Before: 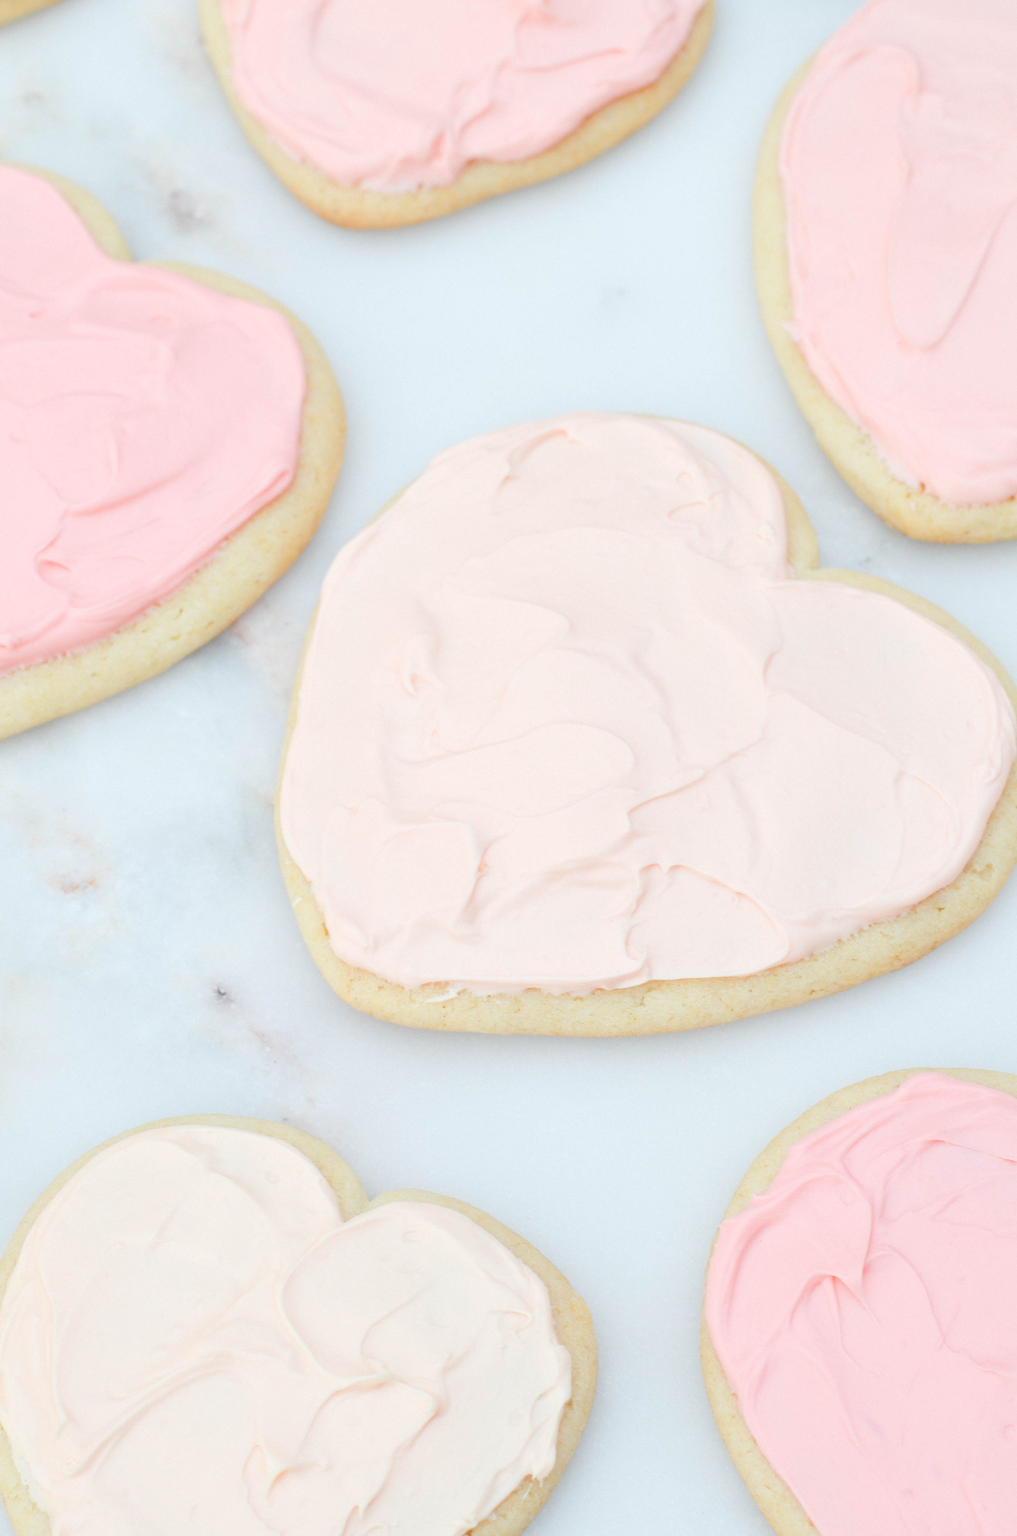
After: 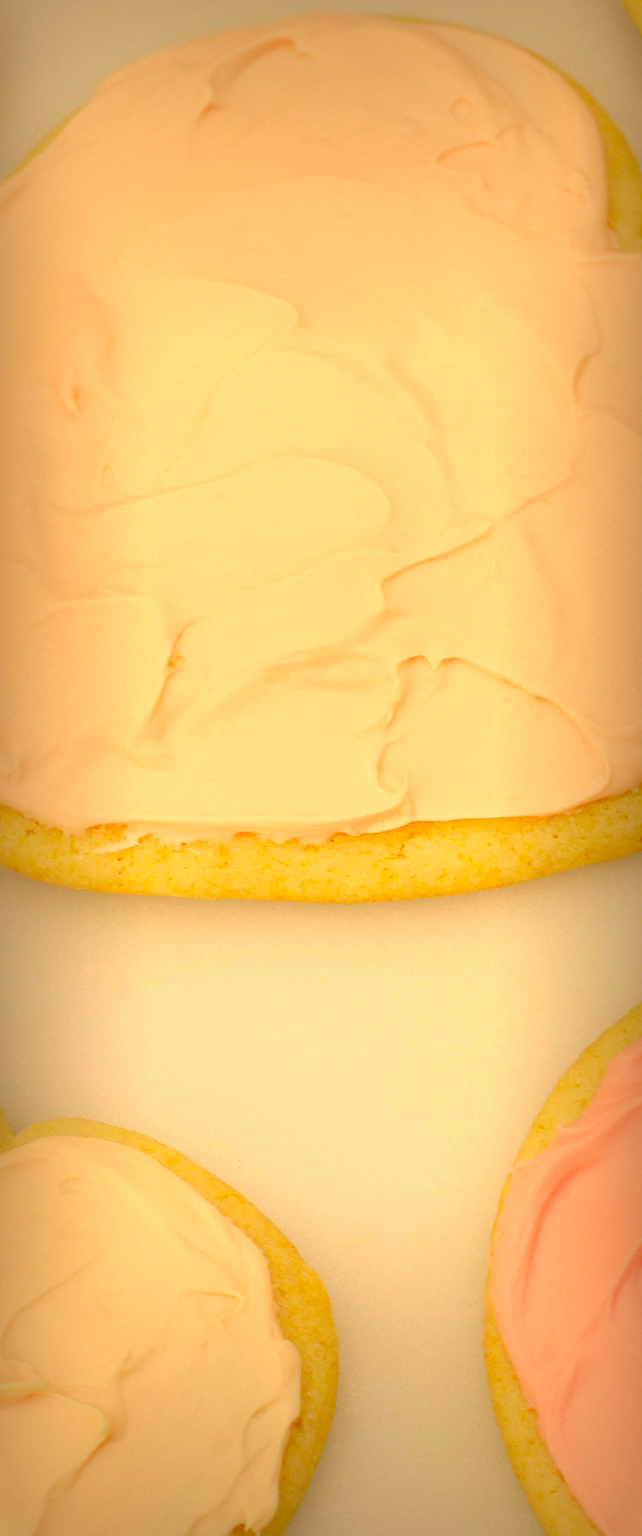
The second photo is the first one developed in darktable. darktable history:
crop: left 35.432%, top 26.233%, right 20.145%, bottom 3.432%
color correction: highlights a* 10.44, highlights b* 30.04, shadows a* 2.73, shadows b* 17.51, saturation 1.72
sharpen: on, module defaults
exposure: compensate exposure bias true, compensate highlight preservation false
local contrast: detail 130%
tone equalizer: on, module defaults
vignetting: fall-off start 53.2%, brightness -0.594, saturation 0, automatic ratio true, width/height ratio 1.313, shape 0.22, unbound false
